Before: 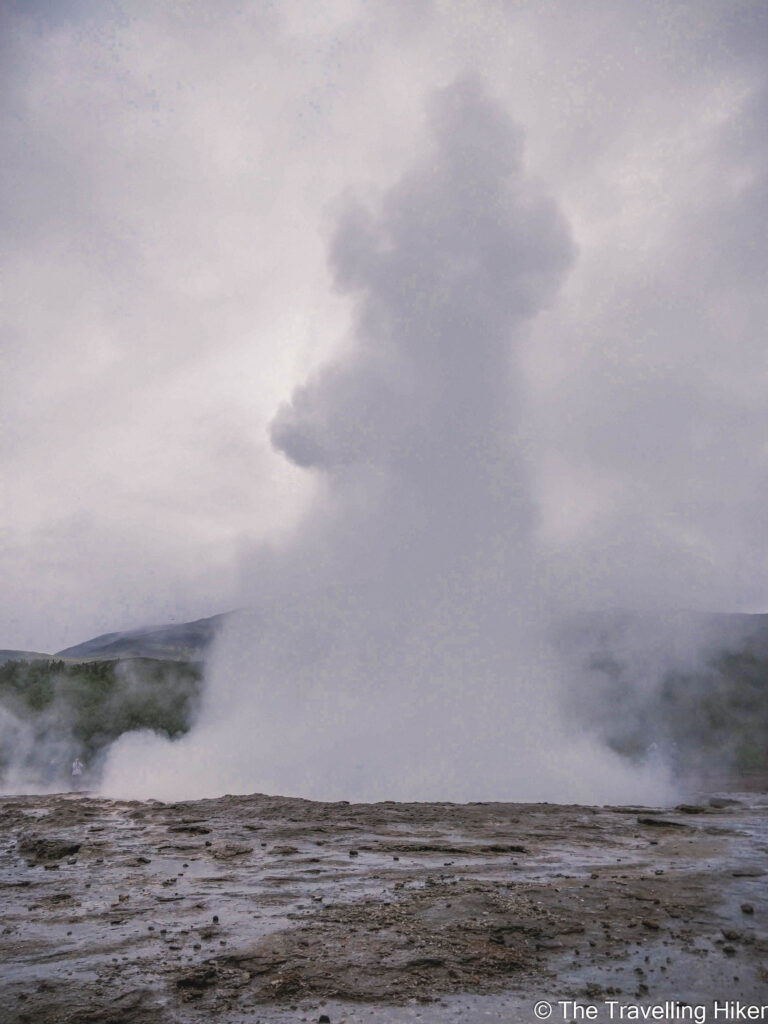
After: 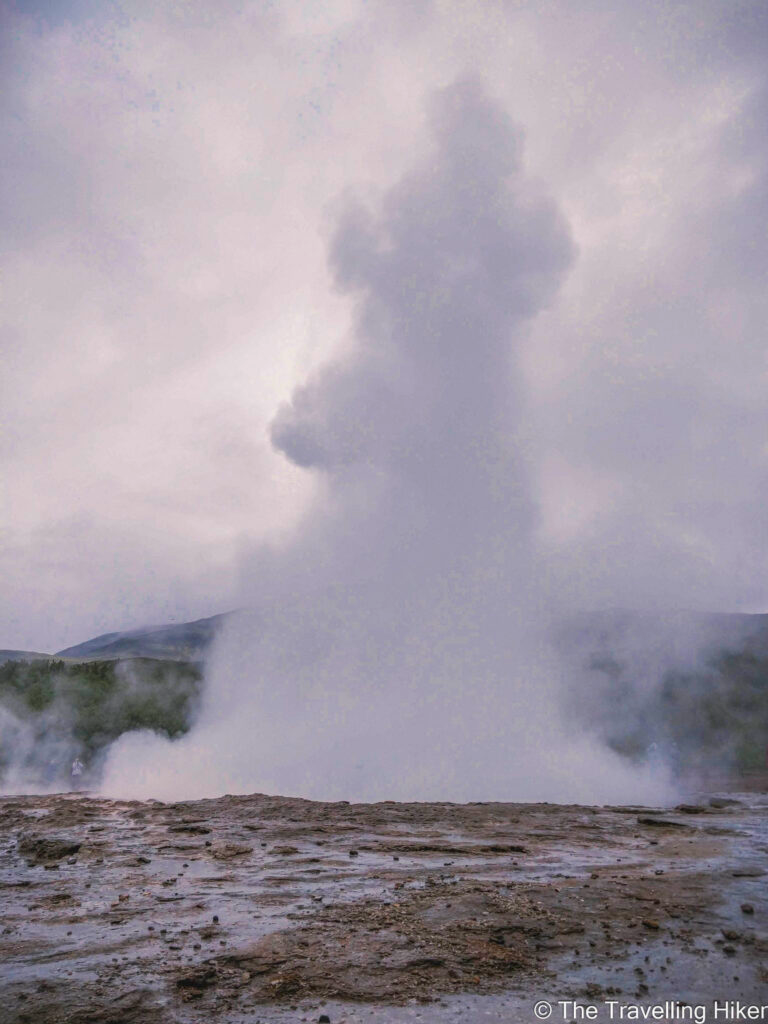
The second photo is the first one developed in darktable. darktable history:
white balance: emerald 1
color balance rgb: perceptual saturation grading › global saturation 25%, global vibrance 20%
local contrast: detail 110%
